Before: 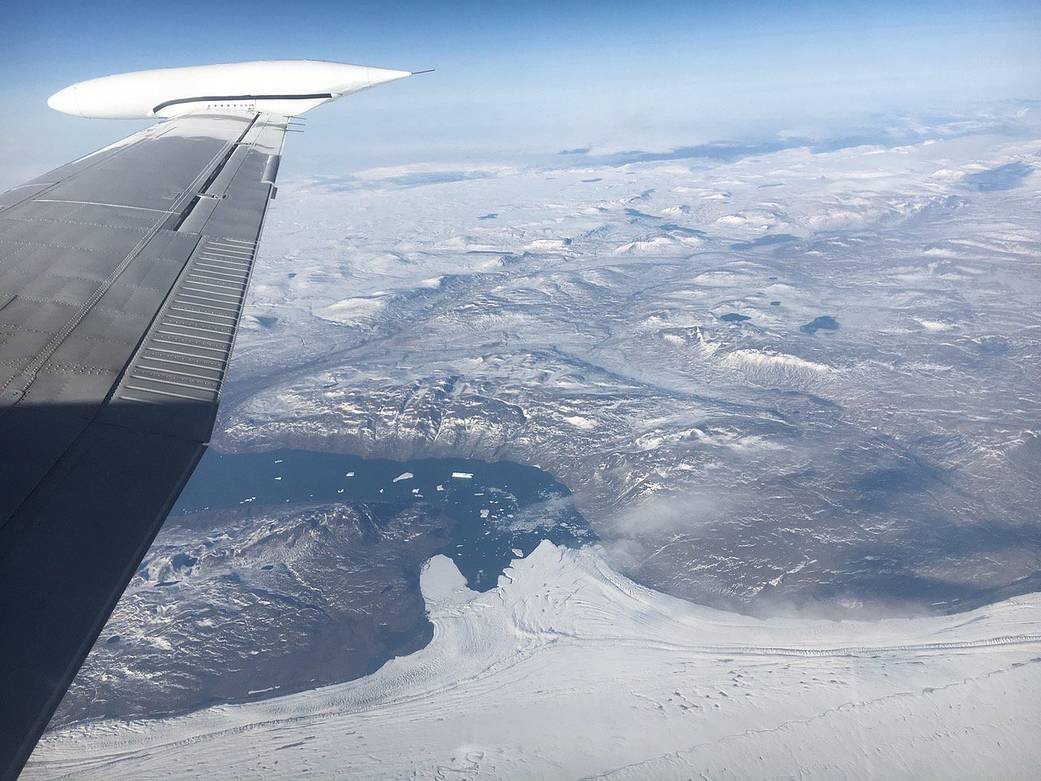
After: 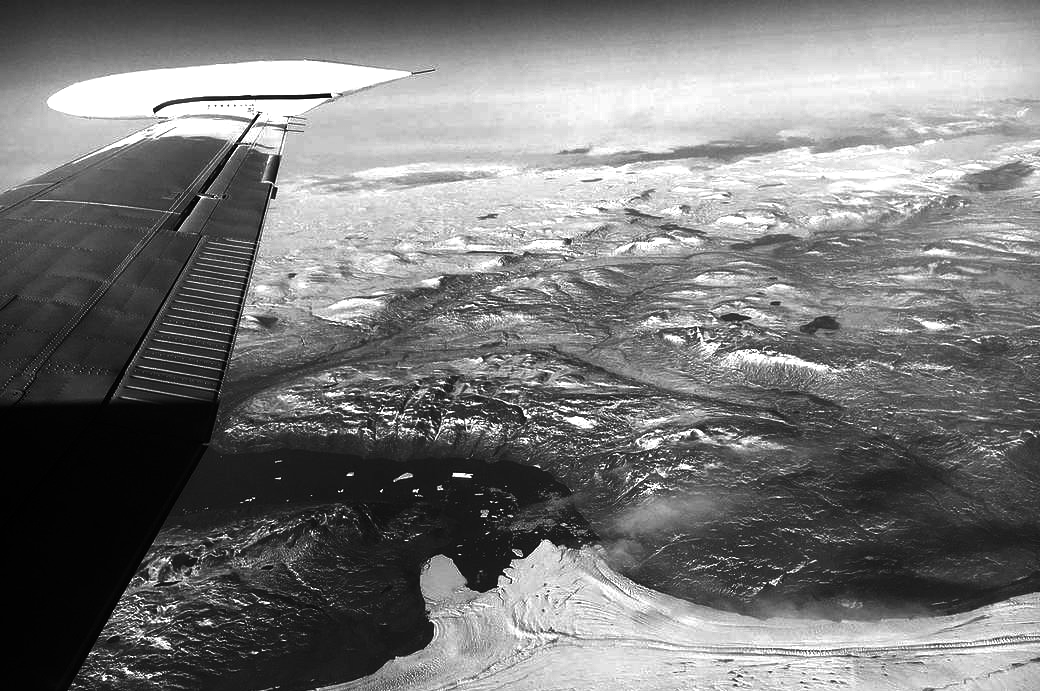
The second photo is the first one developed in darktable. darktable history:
crop and rotate: top 0%, bottom 11.49%
contrast brightness saturation: contrast 0.02, brightness -1, saturation -1
exposure: black level correction 0, exposure 0.5 EV, compensate highlight preservation false
